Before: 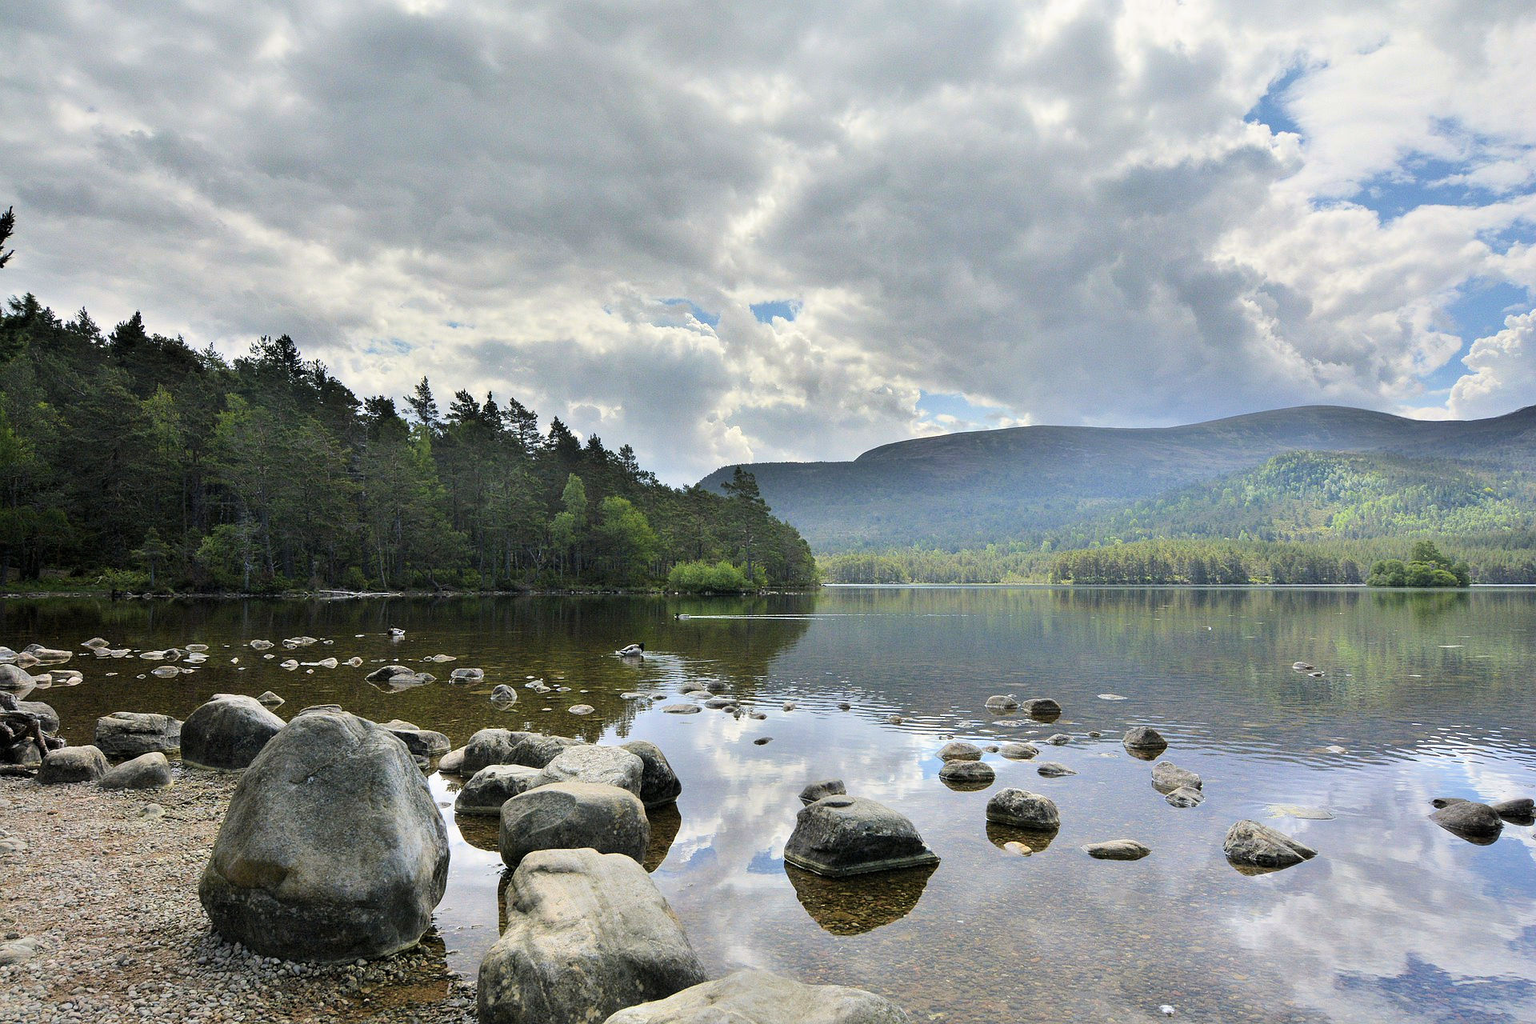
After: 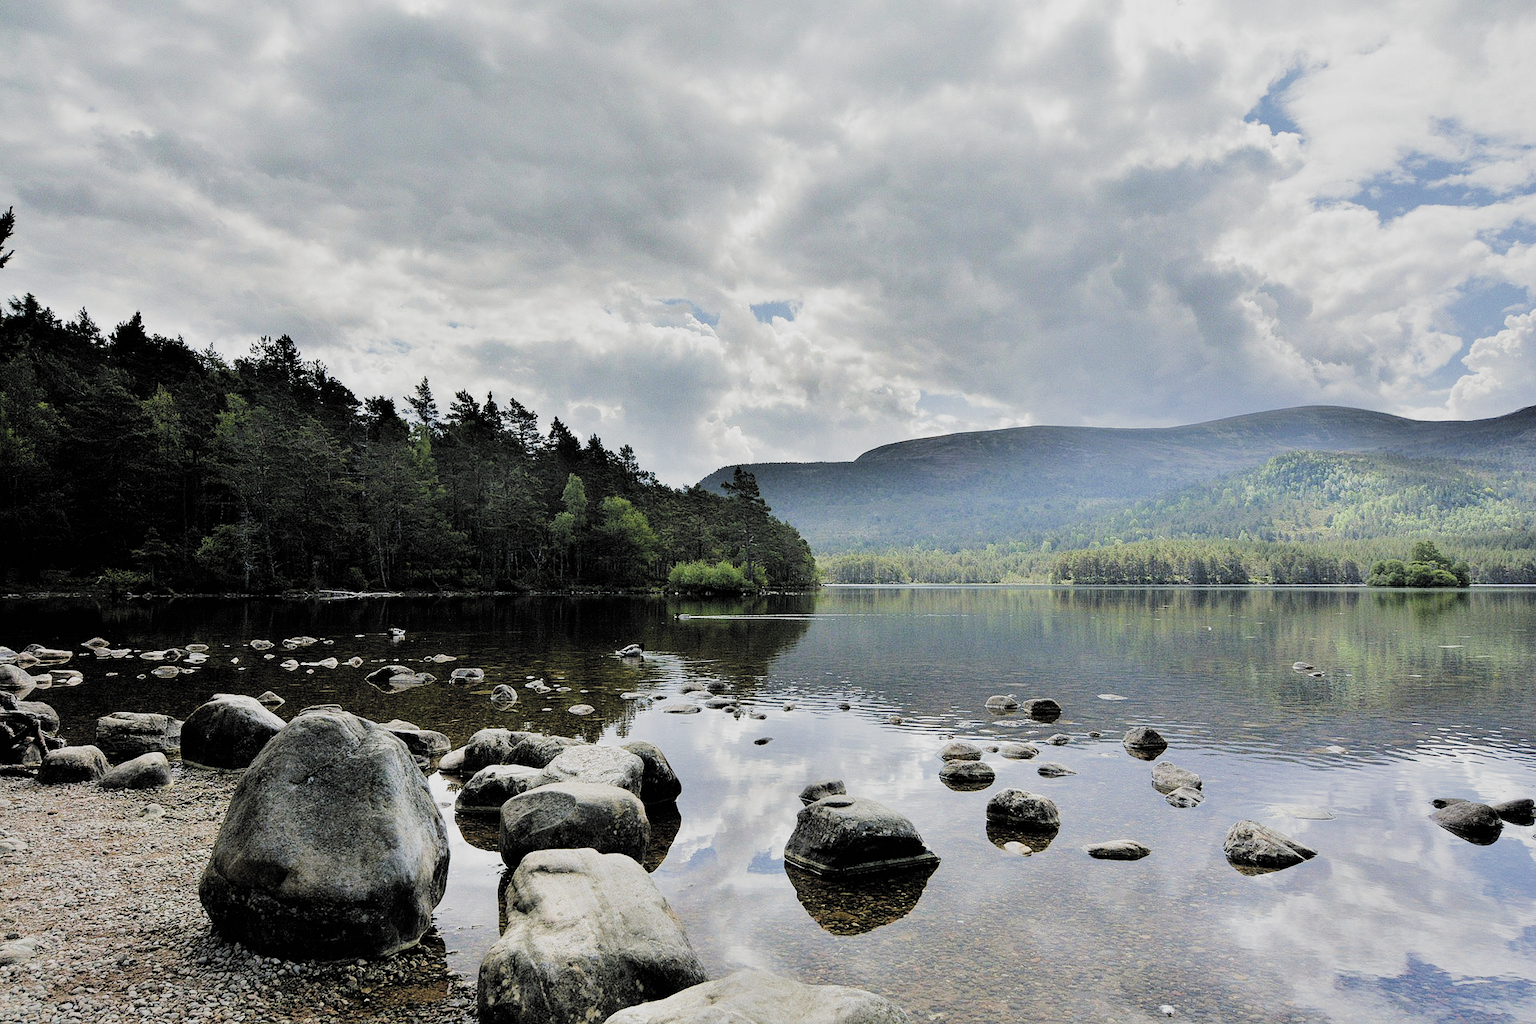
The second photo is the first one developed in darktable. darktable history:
filmic rgb: black relative exposure -5.08 EV, white relative exposure 4 EV, hardness 2.89, contrast 1.299, highlights saturation mix -30.54%, add noise in highlights 0.002, color science v3 (2019), use custom middle-gray values true, contrast in highlights soft
